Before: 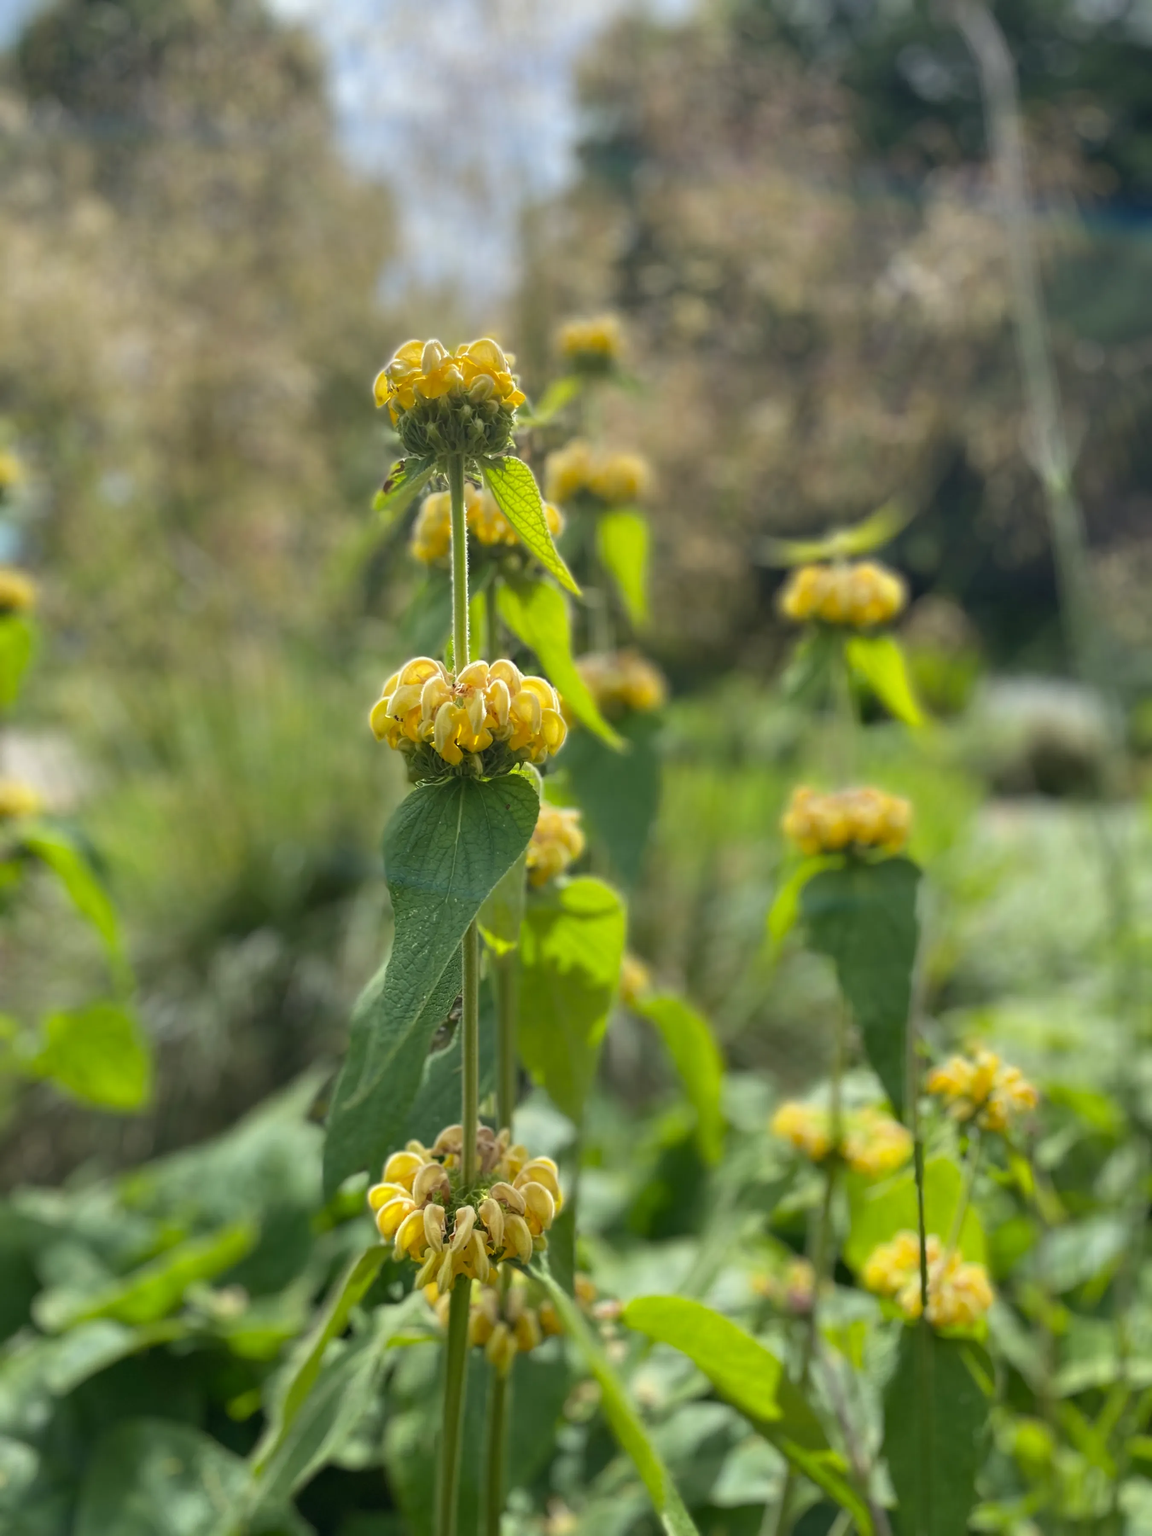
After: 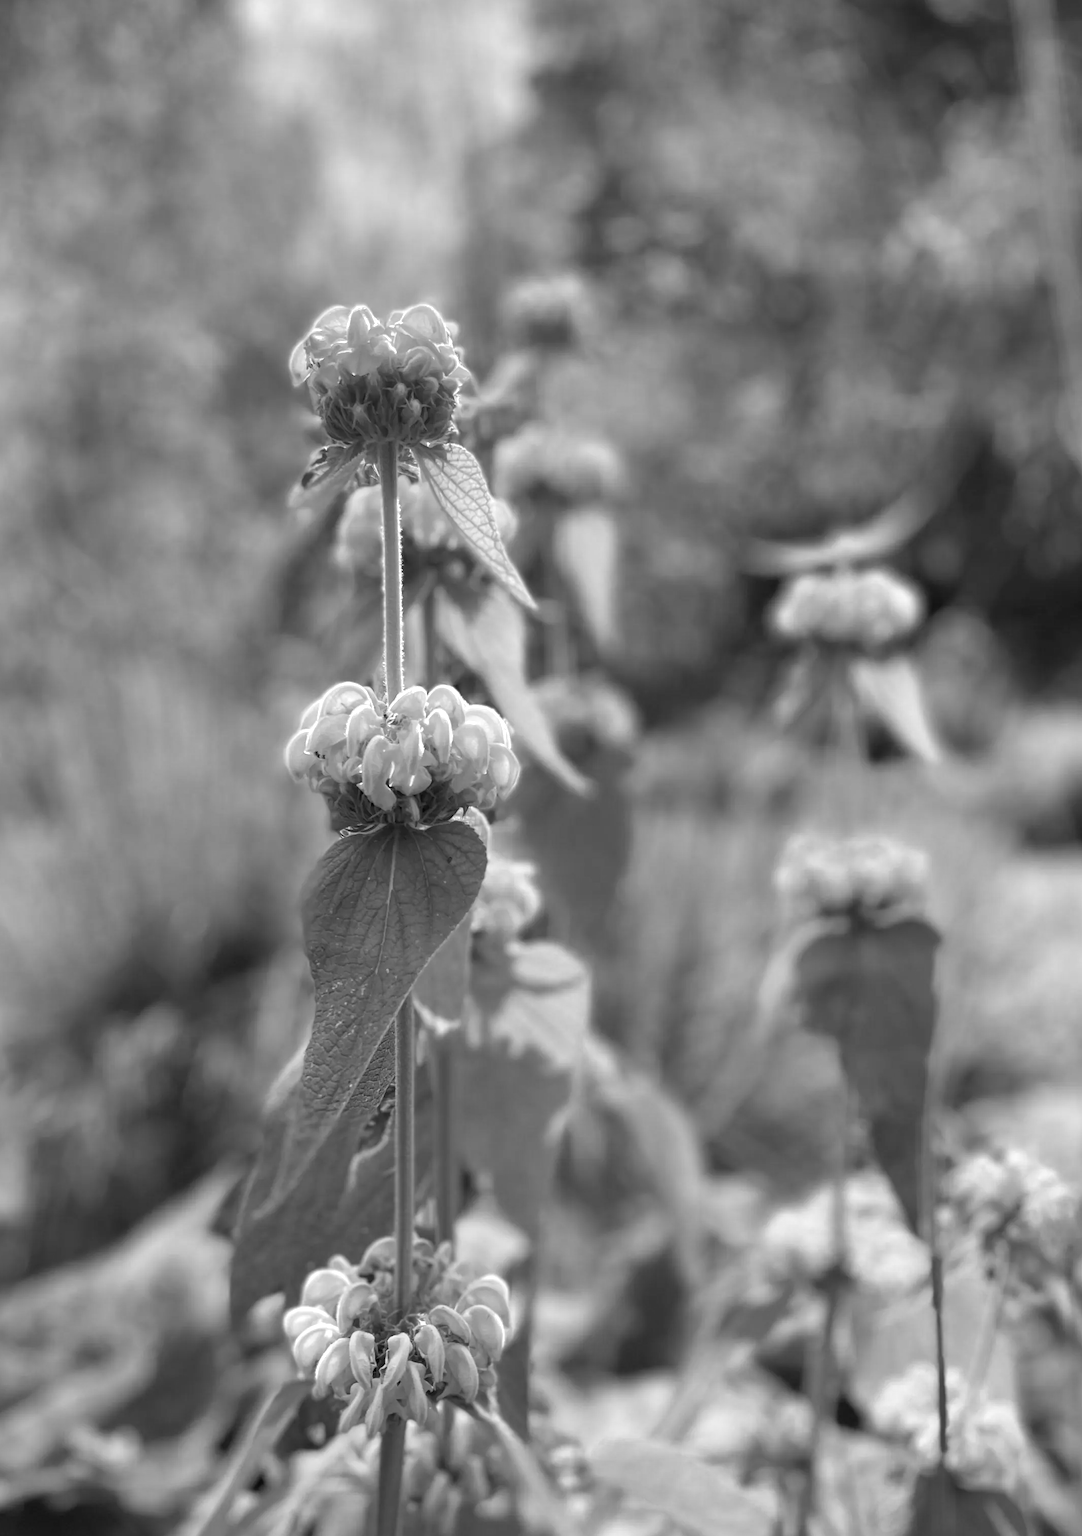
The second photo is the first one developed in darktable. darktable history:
tone equalizer: on, module defaults
exposure: black level correction 0.007, exposure 0.159 EV, compensate highlight preservation false
crop: left 11.225%, top 5.381%, right 9.565%, bottom 10.314%
local contrast: mode bilateral grid, contrast 15, coarseness 36, detail 105%, midtone range 0.2
color balance: mode lift, gamma, gain (sRGB), lift [0.997, 0.979, 1.021, 1.011], gamma [1, 1.084, 0.916, 0.998], gain [1, 0.87, 1.13, 1.101], contrast 4.55%, contrast fulcrum 38.24%, output saturation 104.09%
monochrome: a 73.58, b 64.21
